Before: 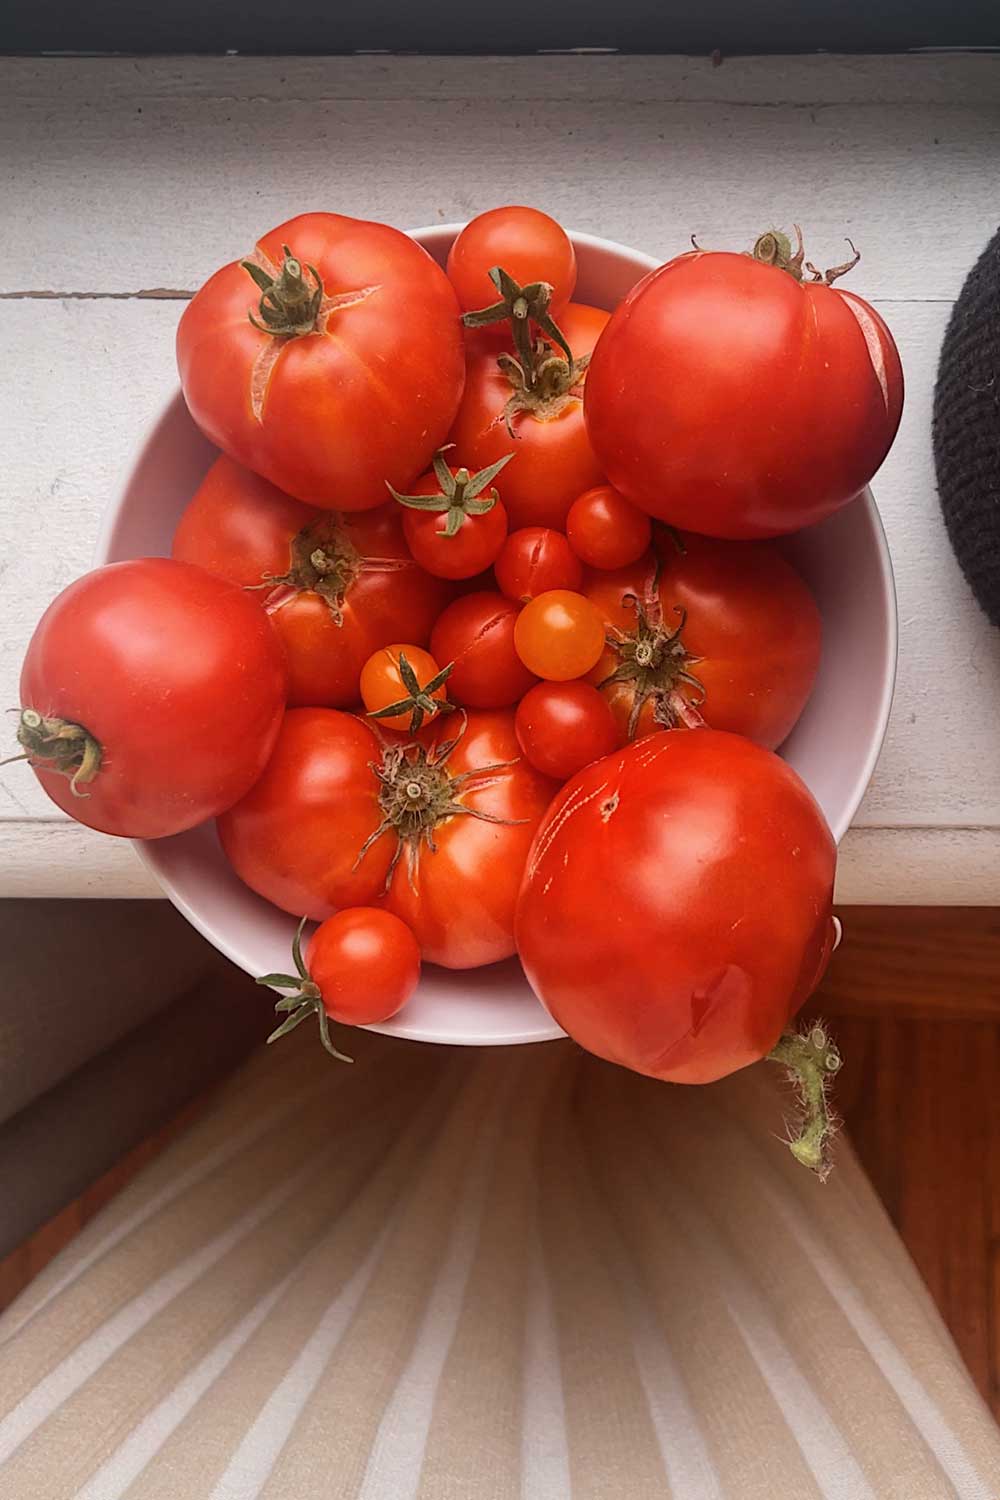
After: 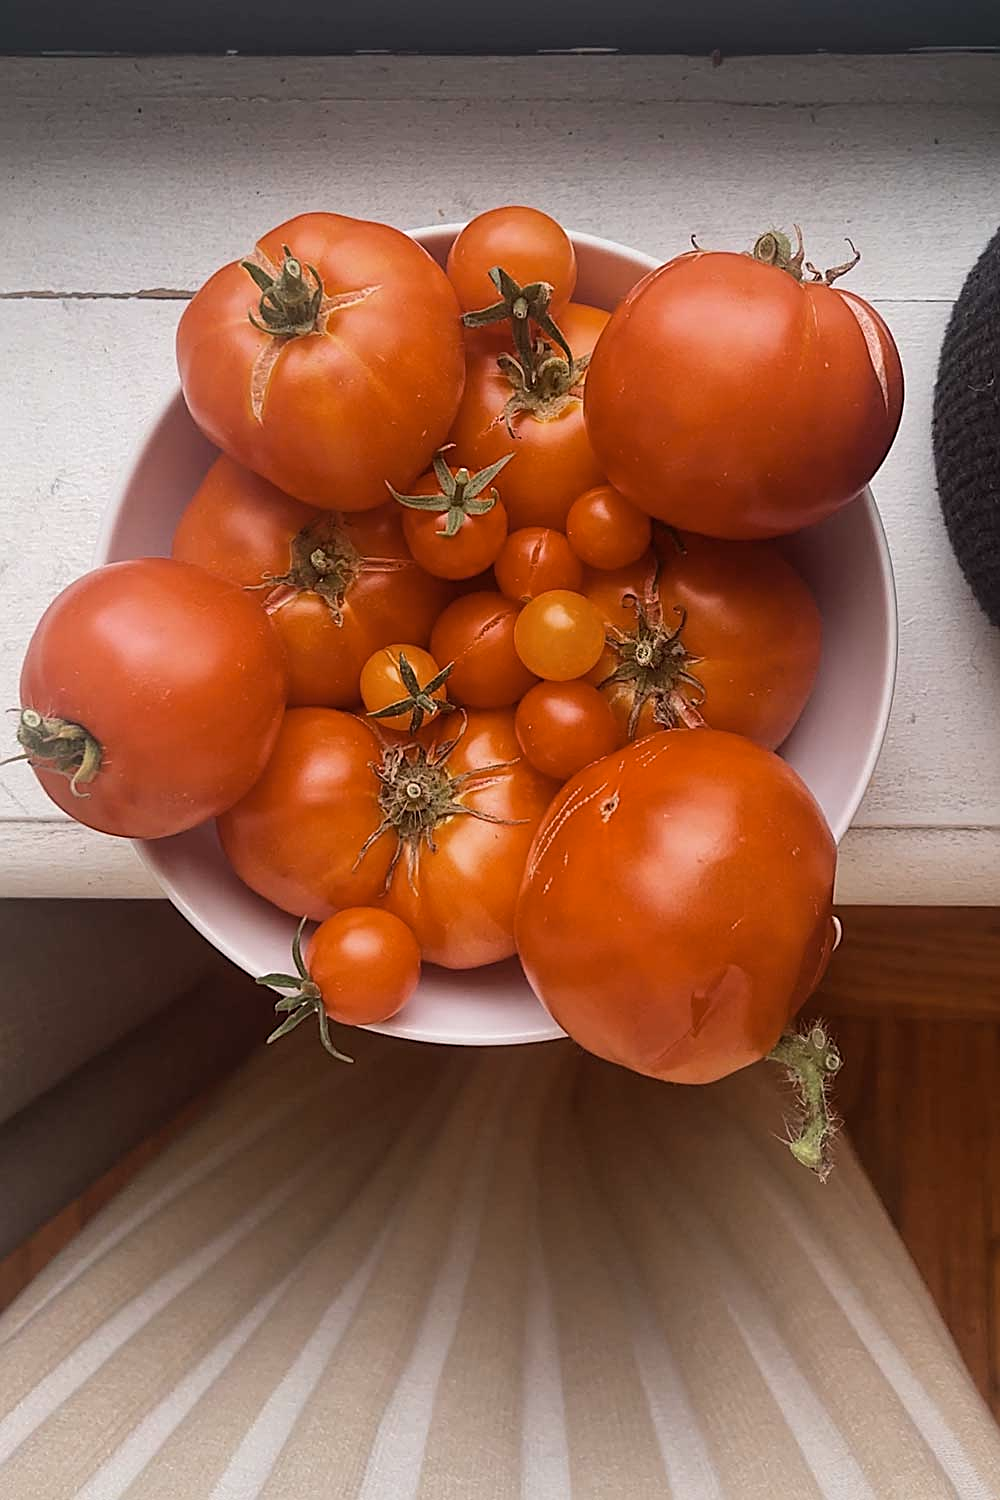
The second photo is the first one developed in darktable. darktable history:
color zones: curves: ch1 [(0.113, 0.438) (0.75, 0.5)]; ch2 [(0.12, 0.526) (0.75, 0.5)]
sharpen: on, module defaults
